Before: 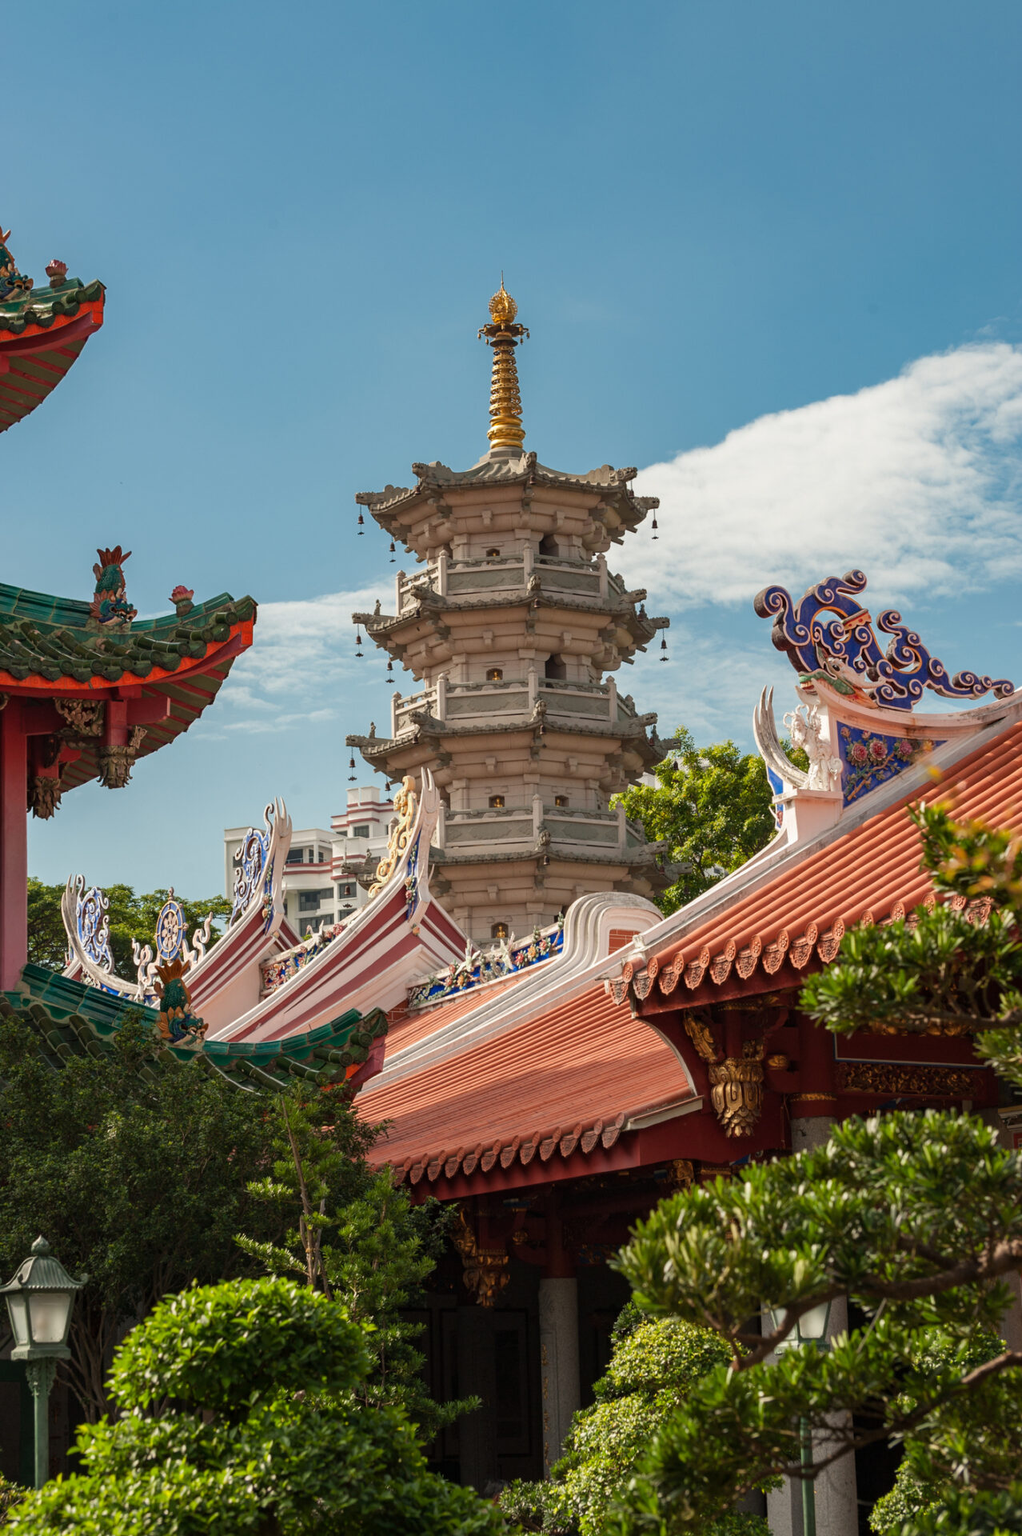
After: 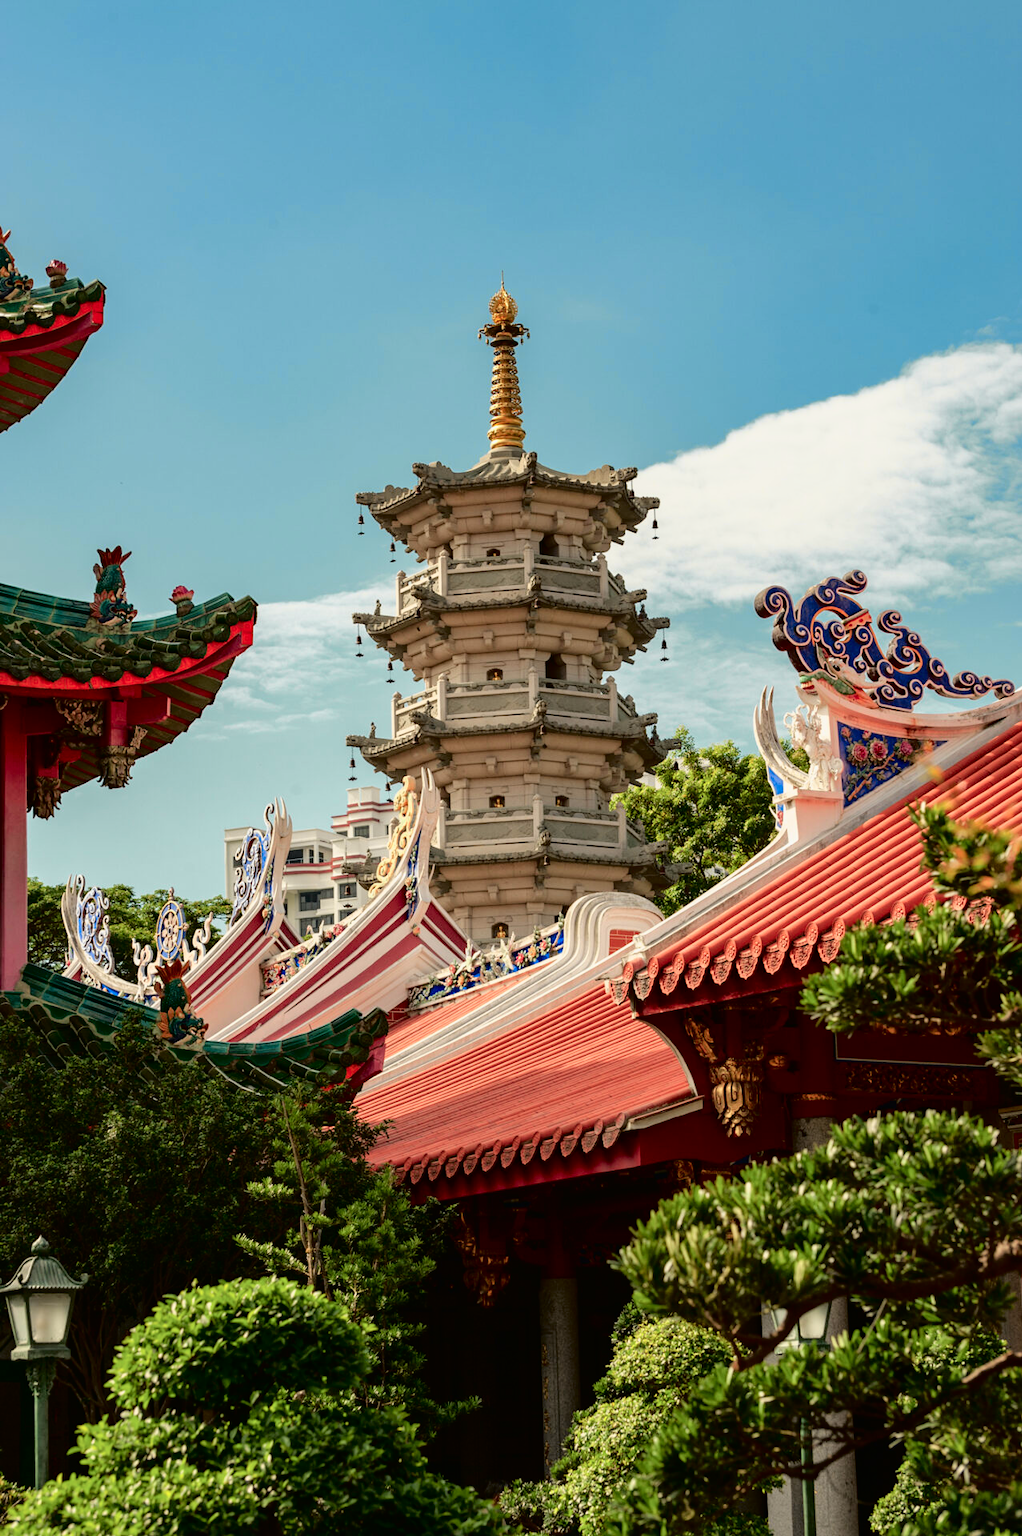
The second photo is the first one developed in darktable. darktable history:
shadows and highlights: shadows 25, highlights -25
tone curve: curves: ch0 [(0.003, 0.029) (0.037, 0.036) (0.149, 0.117) (0.297, 0.318) (0.422, 0.474) (0.531, 0.6) (0.743, 0.809) (0.889, 0.941) (1, 0.98)]; ch1 [(0, 0) (0.305, 0.325) (0.453, 0.437) (0.482, 0.479) (0.501, 0.5) (0.506, 0.503) (0.564, 0.578) (0.587, 0.625) (0.666, 0.727) (1, 1)]; ch2 [(0, 0) (0.323, 0.277) (0.408, 0.399) (0.45, 0.48) (0.499, 0.502) (0.512, 0.523) (0.57, 0.595) (0.653, 0.671) (0.768, 0.744) (1, 1)], color space Lab, independent channels, preserve colors none
fill light: exposure -2 EV, width 8.6
